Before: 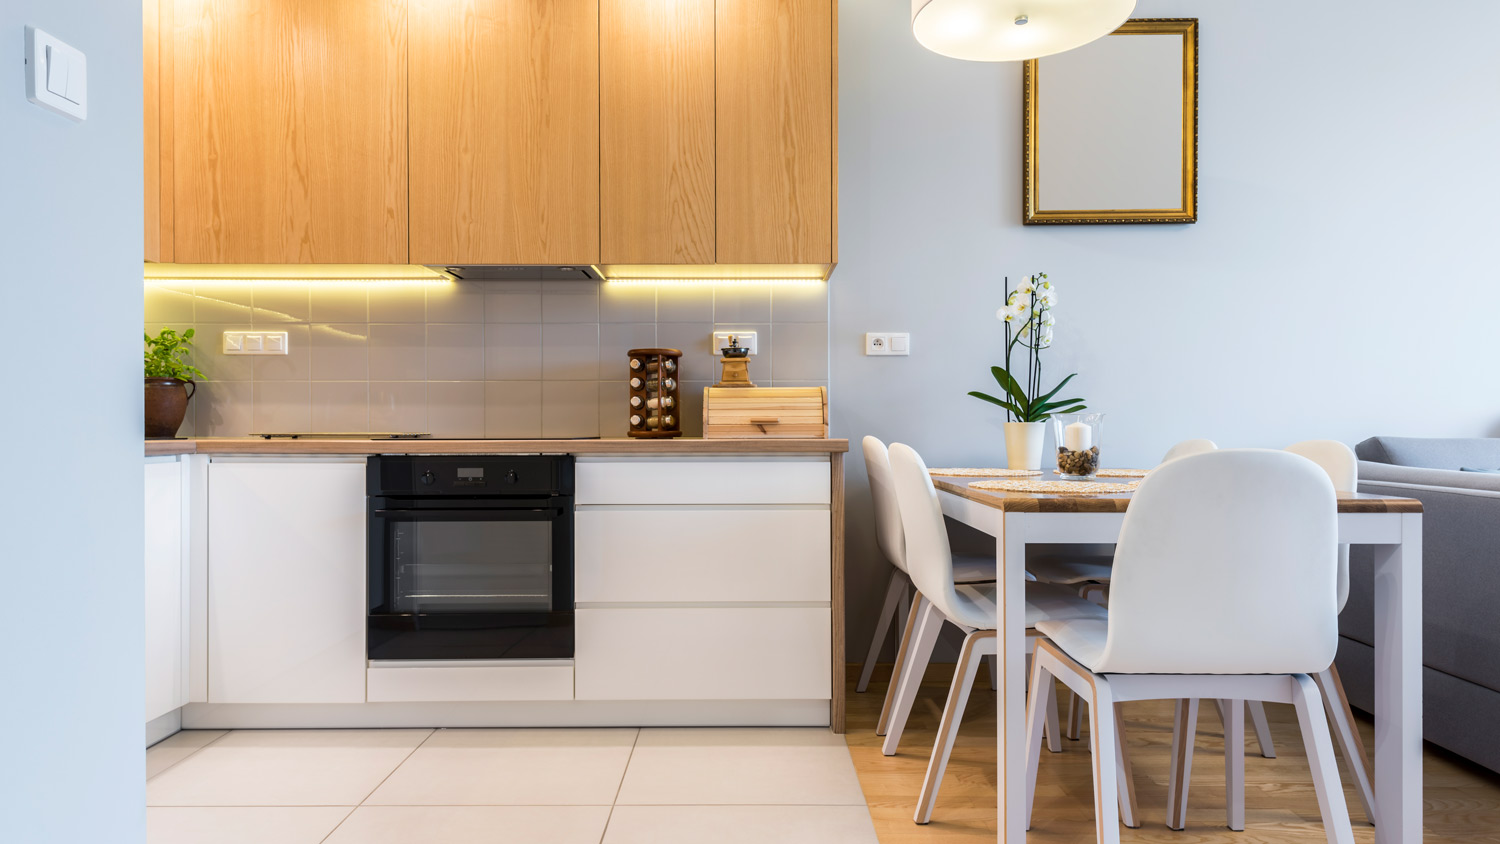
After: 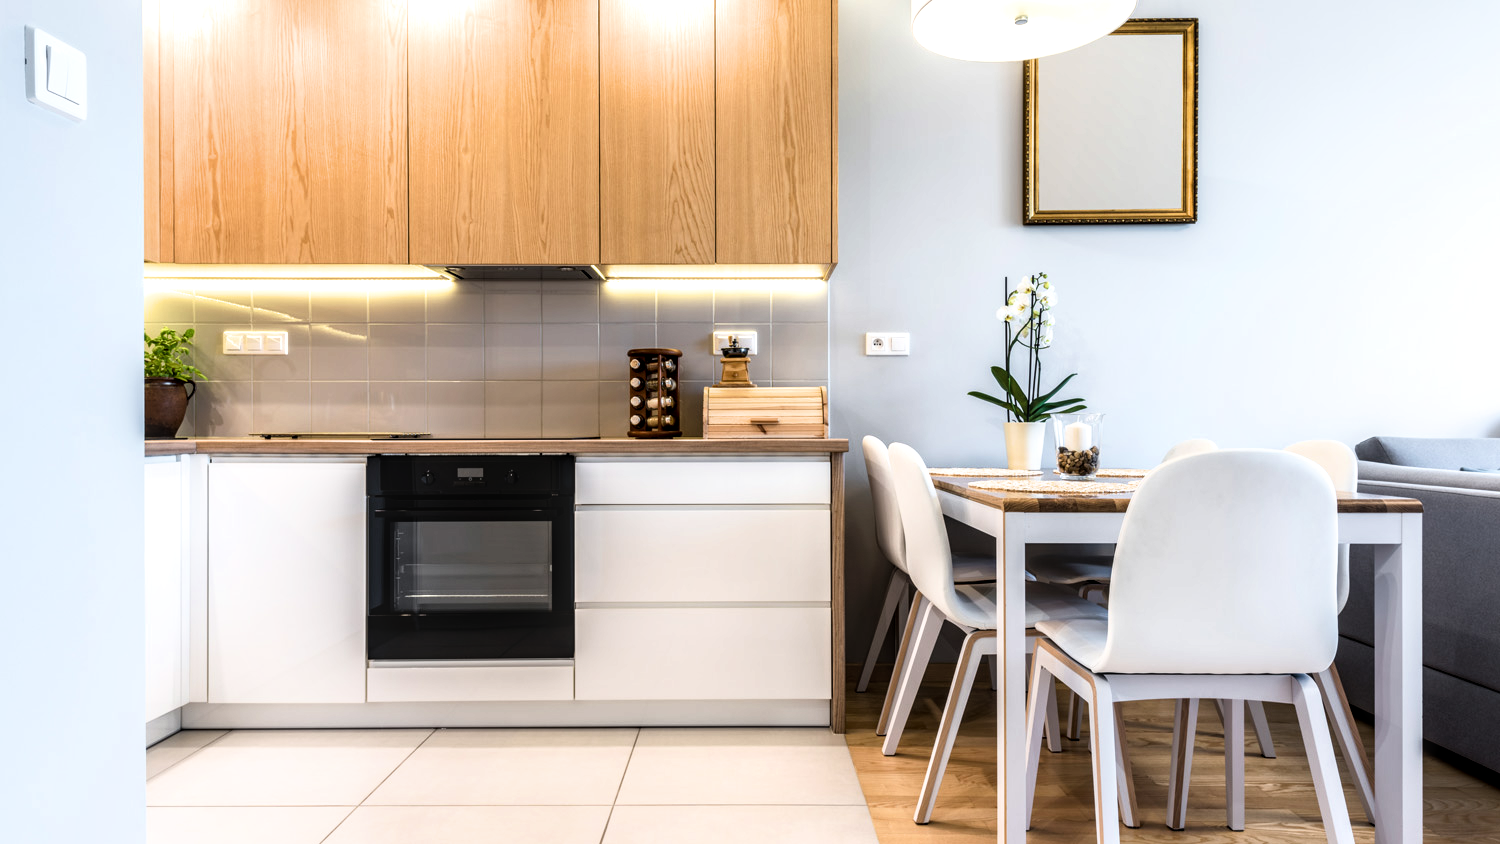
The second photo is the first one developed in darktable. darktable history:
local contrast: detail 130%
filmic rgb: black relative exposure -8.01 EV, white relative exposure 2.19 EV, hardness 6.94
